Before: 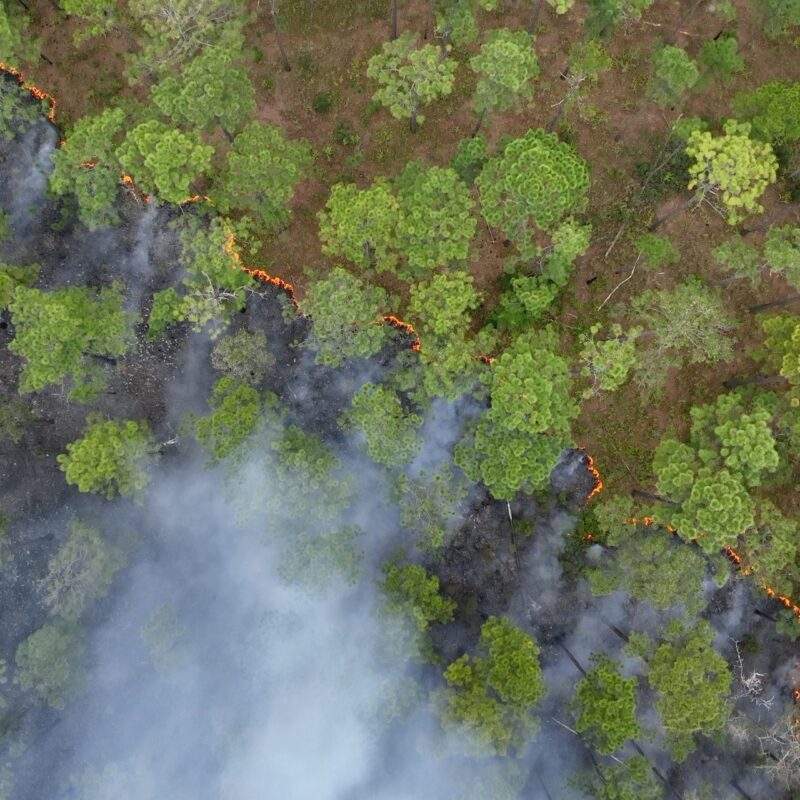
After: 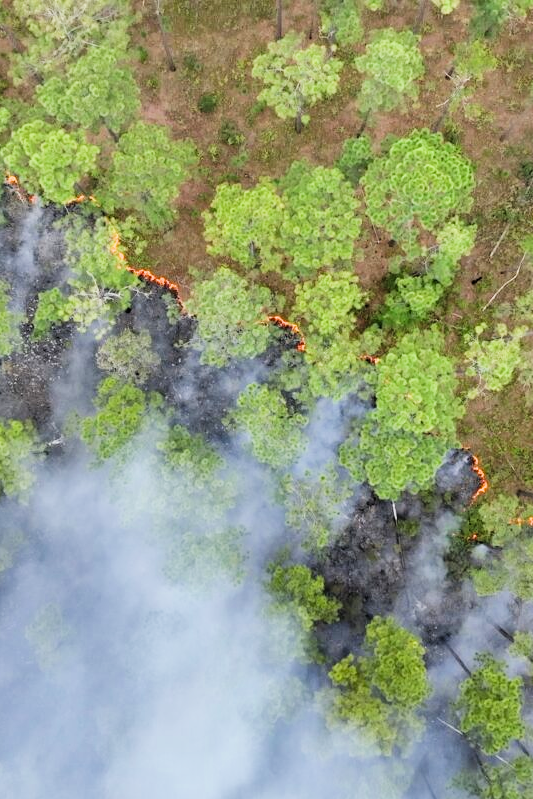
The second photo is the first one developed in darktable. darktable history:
shadows and highlights: soften with gaussian
crop and rotate: left 14.385%, right 18.948%
filmic rgb: black relative exposure -5 EV, hardness 2.88, contrast 1.3
exposure: exposure 1.061 EV, compensate highlight preservation false
